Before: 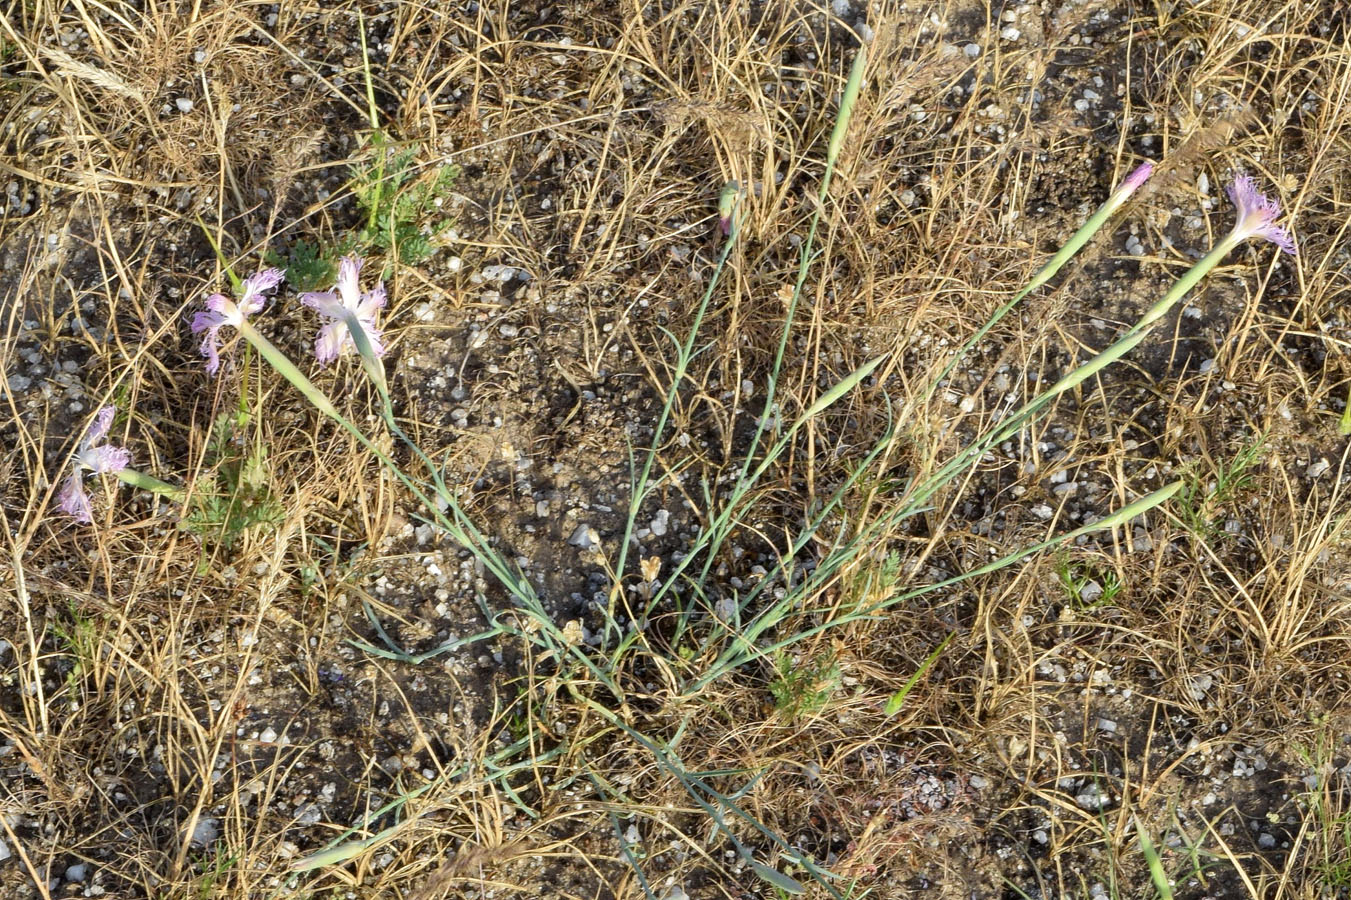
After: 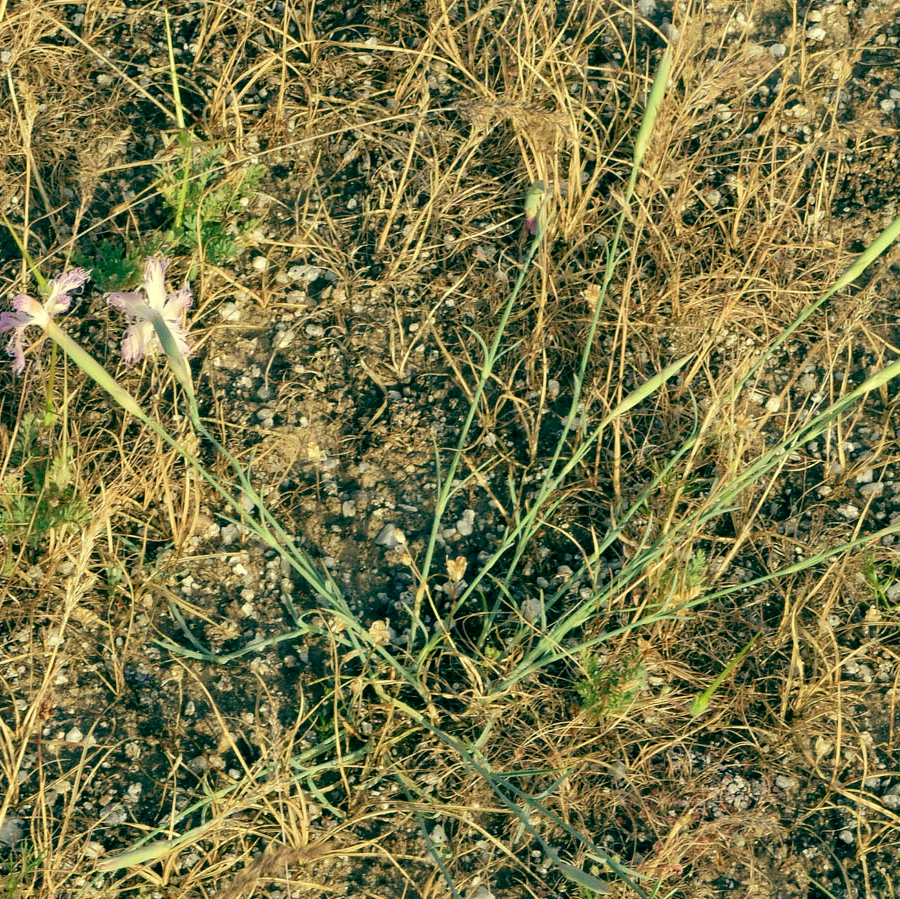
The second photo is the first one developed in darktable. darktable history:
color balance: mode lift, gamma, gain (sRGB), lift [1, 0.69, 1, 1], gamma [1, 1.482, 1, 1], gain [1, 1, 1, 0.802]
crop and rotate: left 14.385%, right 18.948%
